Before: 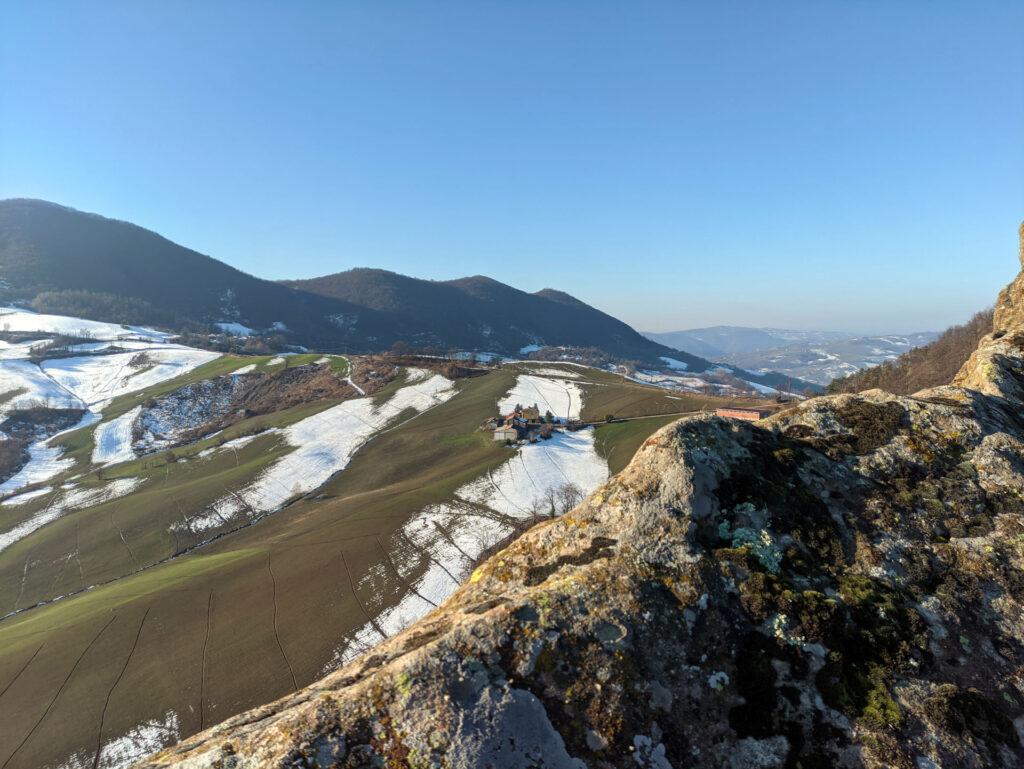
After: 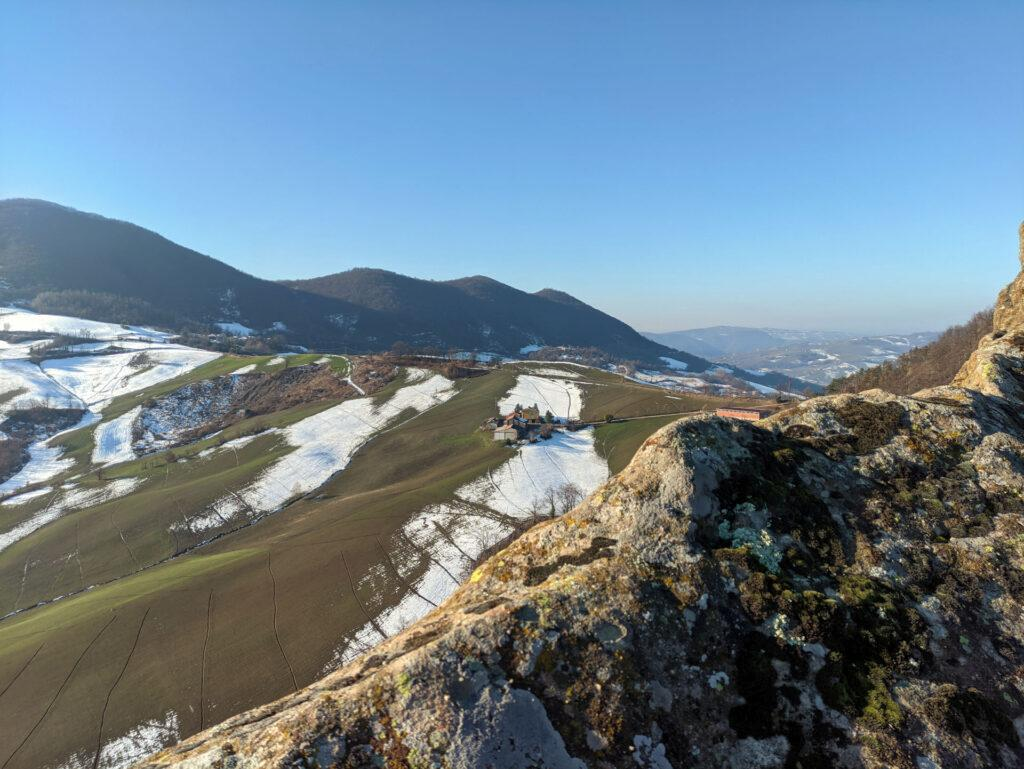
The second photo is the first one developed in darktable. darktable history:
shadows and highlights: shadows 24.87, highlights -23.81
